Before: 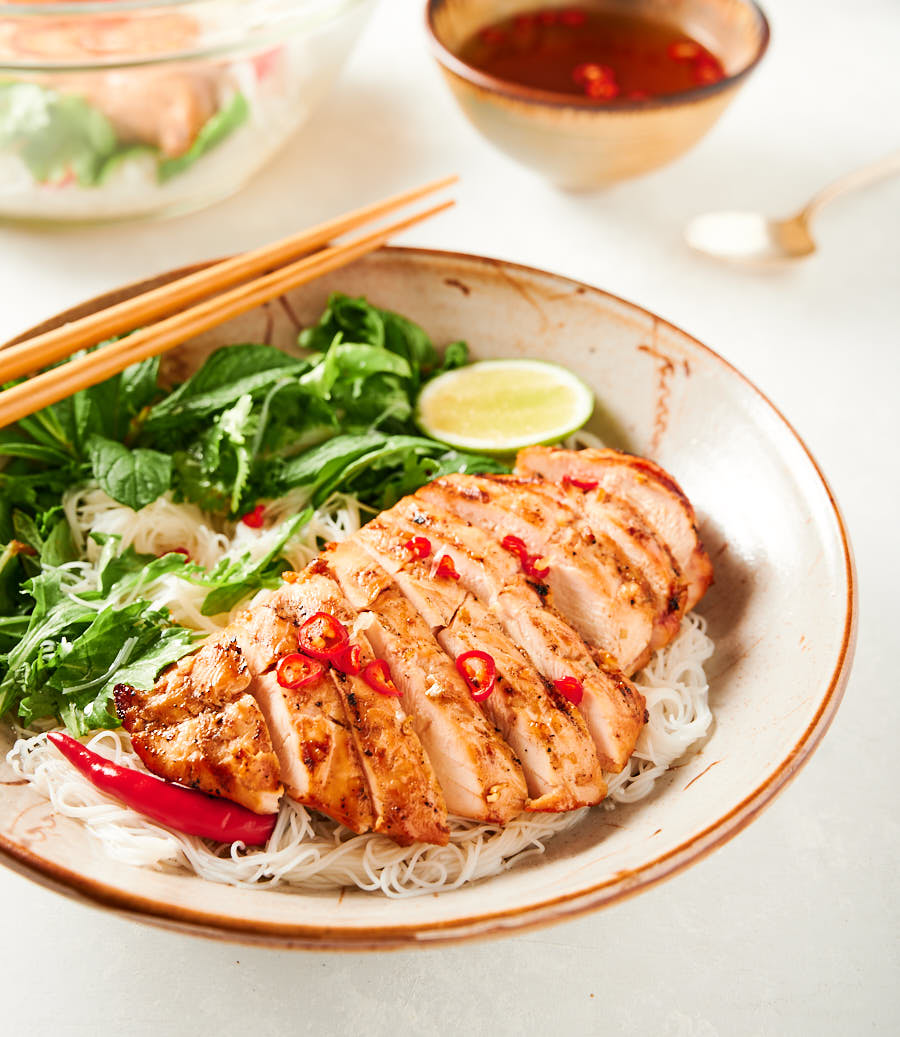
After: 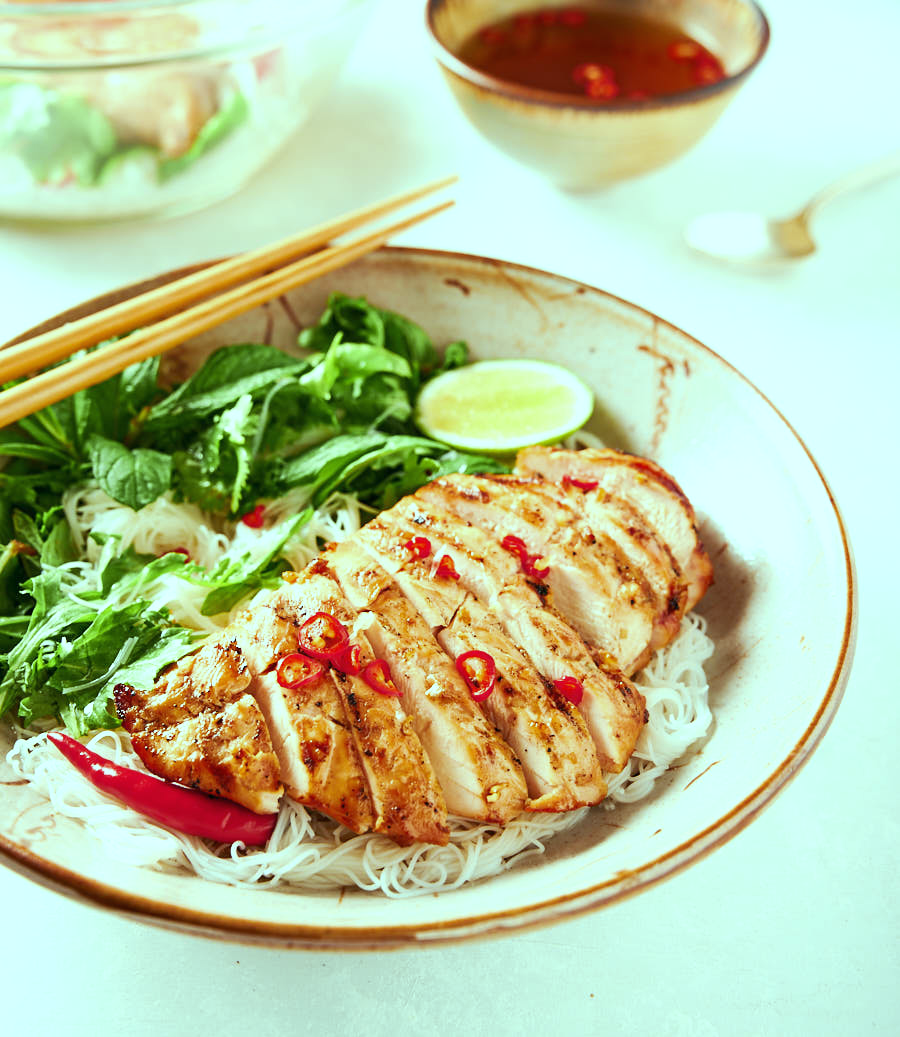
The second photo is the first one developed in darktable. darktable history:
color balance: mode lift, gamma, gain (sRGB), lift [0.997, 0.979, 1.021, 1.011], gamma [1, 1.084, 0.916, 0.998], gain [1, 0.87, 1.13, 1.101], contrast 4.55%, contrast fulcrum 38.24%, output saturation 104.09%
tone equalizer: on, module defaults
